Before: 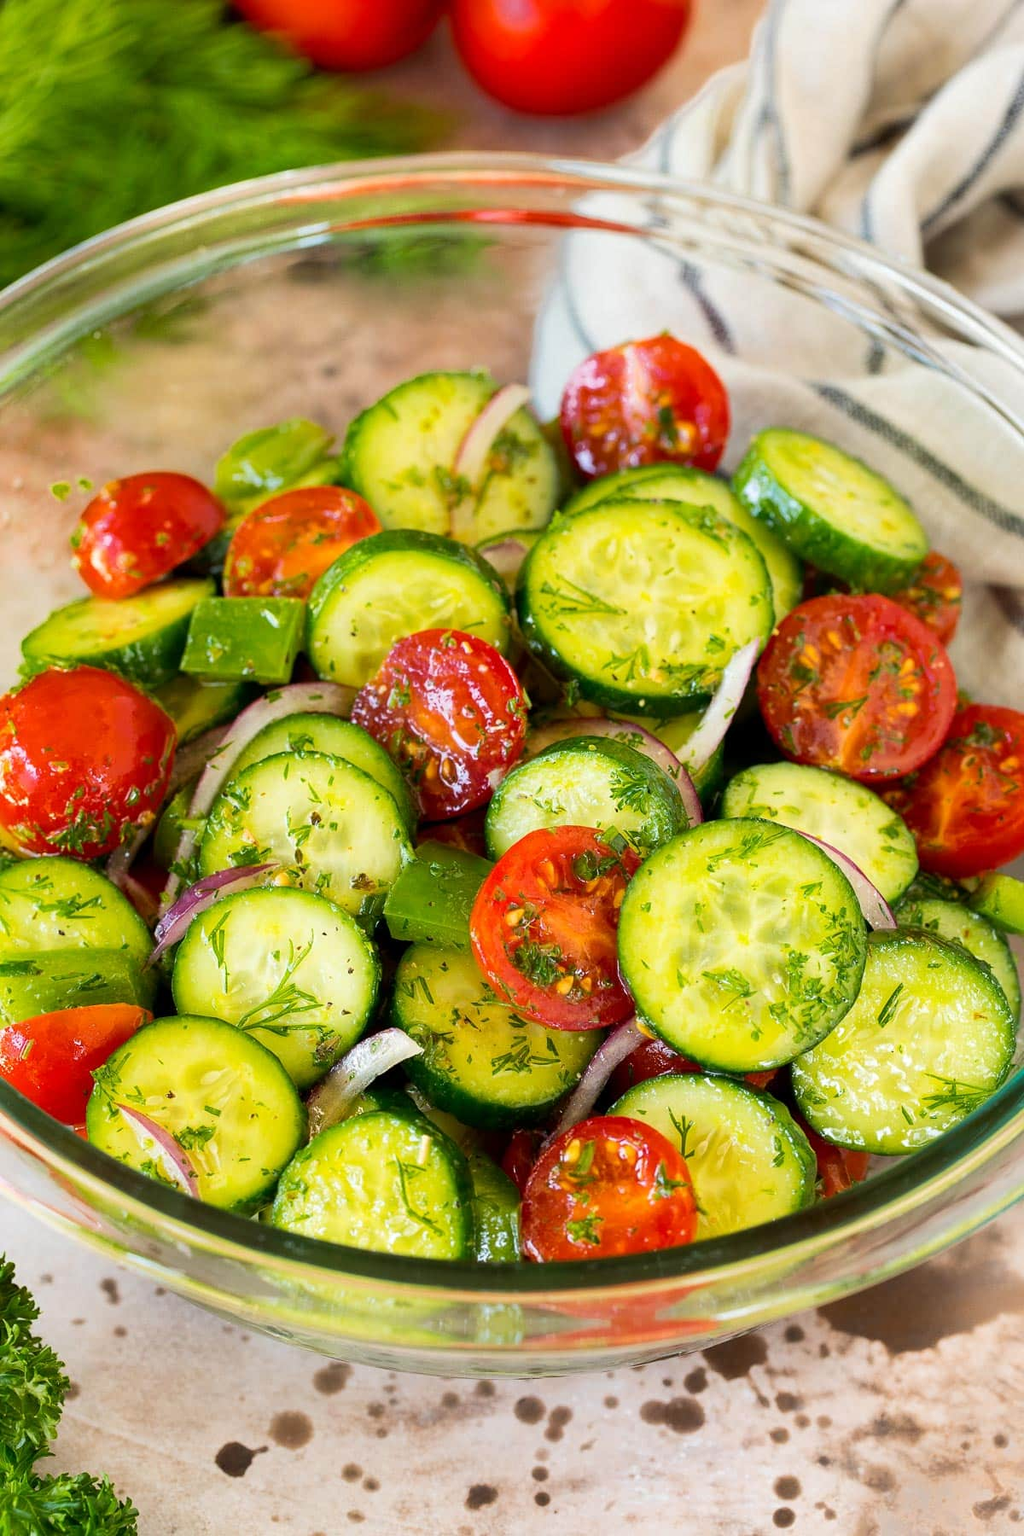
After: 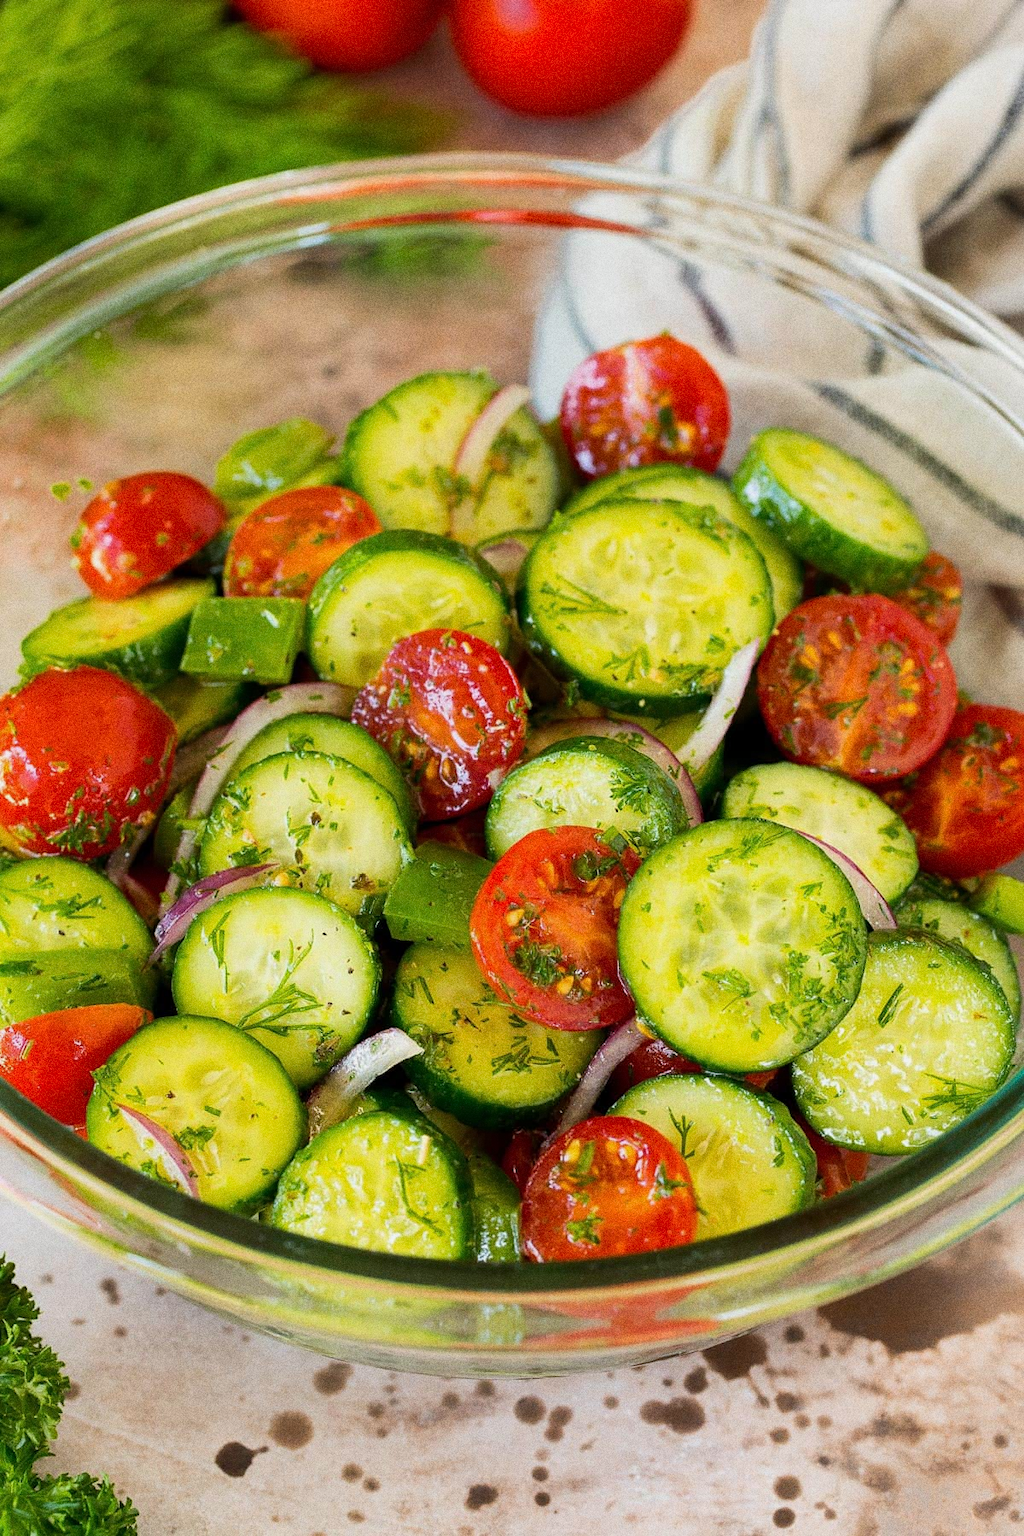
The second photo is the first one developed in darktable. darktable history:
exposure: exposure -0.177 EV, compensate highlight preservation false
grain: coarseness 0.09 ISO, strength 40%
